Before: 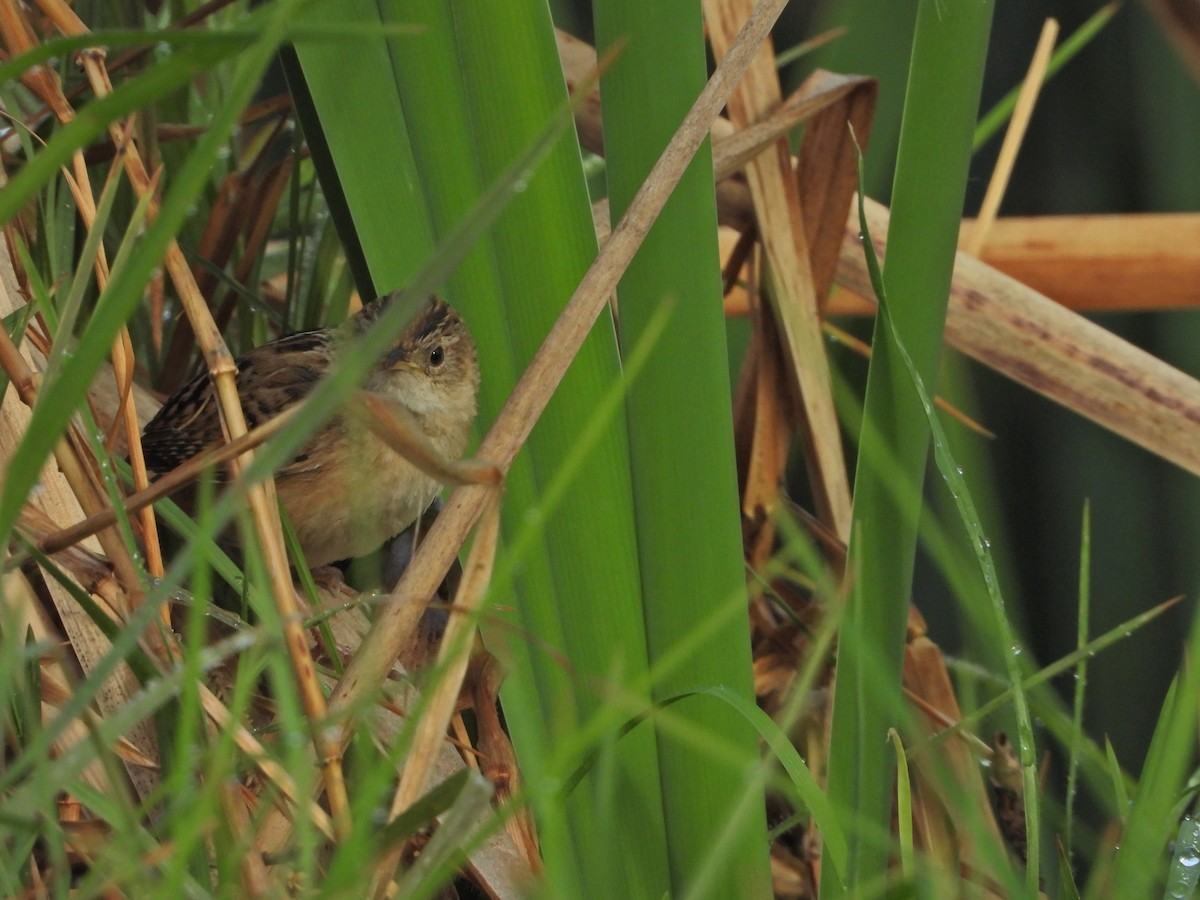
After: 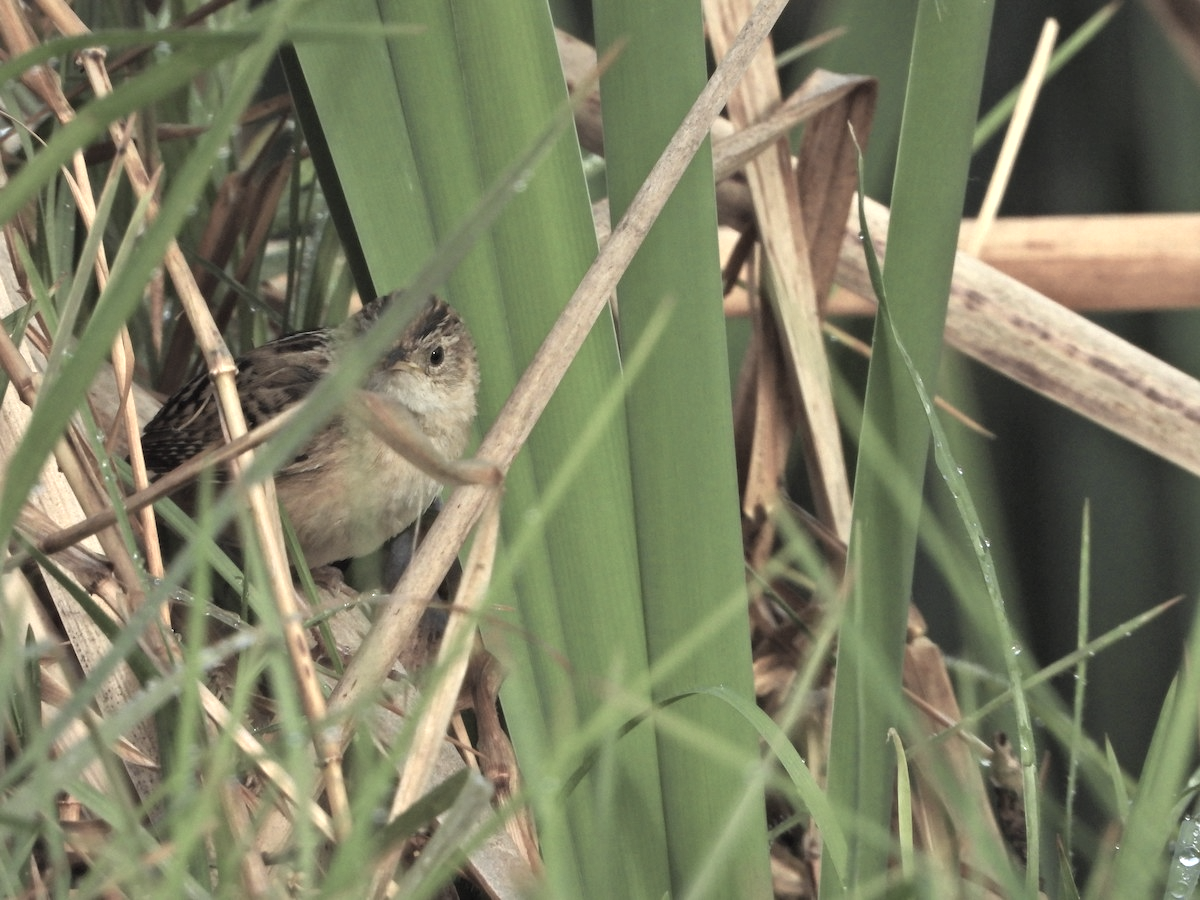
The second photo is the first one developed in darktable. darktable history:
exposure: black level correction 0, exposure 0.7 EV, compensate exposure bias true, compensate highlight preservation false
color zones: curves: ch0 [(0, 0.6) (0.129, 0.585) (0.193, 0.596) (0.429, 0.5) (0.571, 0.5) (0.714, 0.5) (0.857, 0.5) (1, 0.6)]; ch1 [(0, 0.453) (0.112, 0.245) (0.213, 0.252) (0.429, 0.233) (0.571, 0.231) (0.683, 0.242) (0.857, 0.296) (1, 0.453)]
